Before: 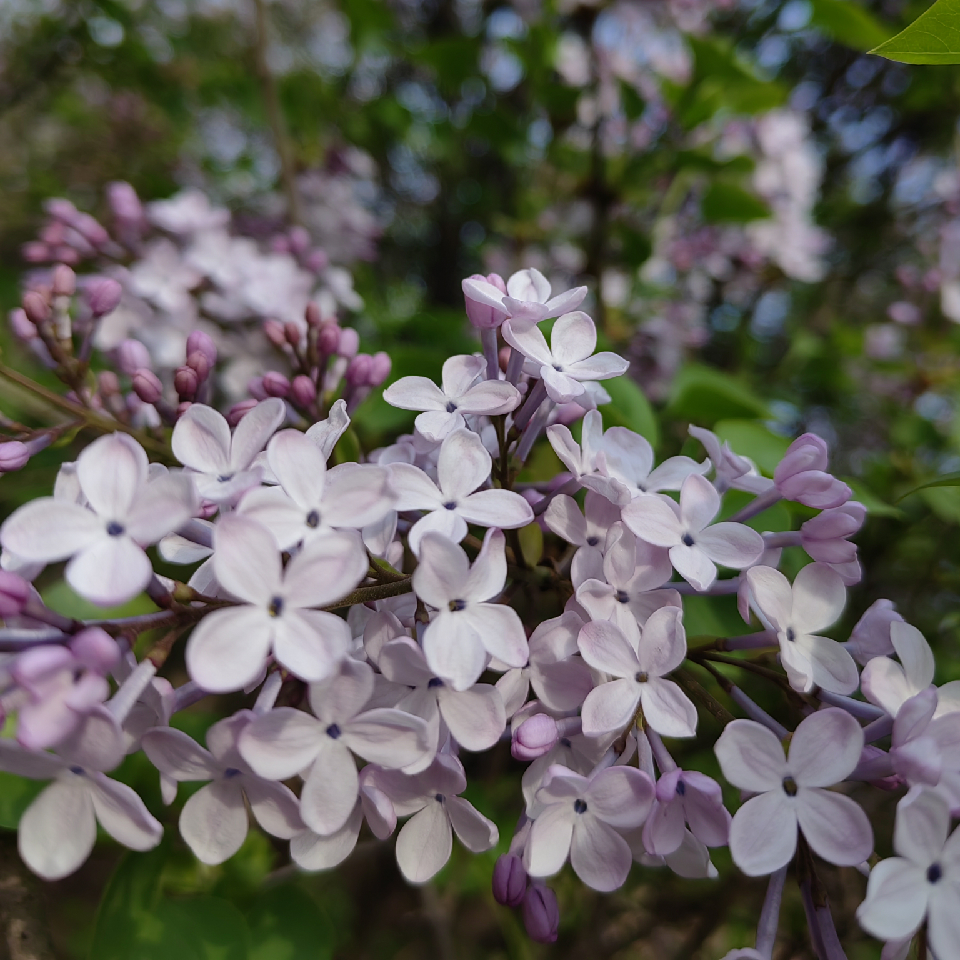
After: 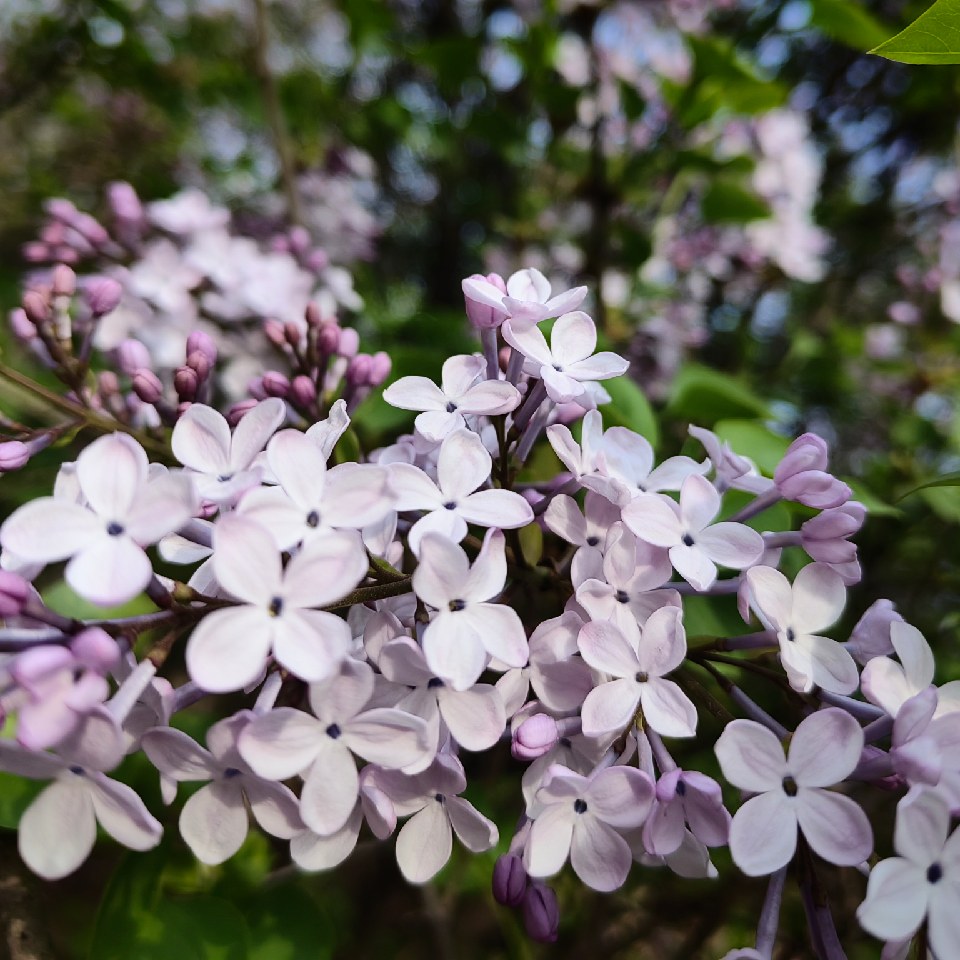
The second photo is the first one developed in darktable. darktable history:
color balance rgb: perceptual saturation grading › global saturation 0.292%
vignetting: fall-off start 99.49%, brightness -0.226, saturation 0.15, width/height ratio 1.304
base curve: curves: ch0 [(0, 0) (0.032, 0.025) (0.121, 0.166) (0.206, 0.329) (0.605, 0.79) (1, 1)]
